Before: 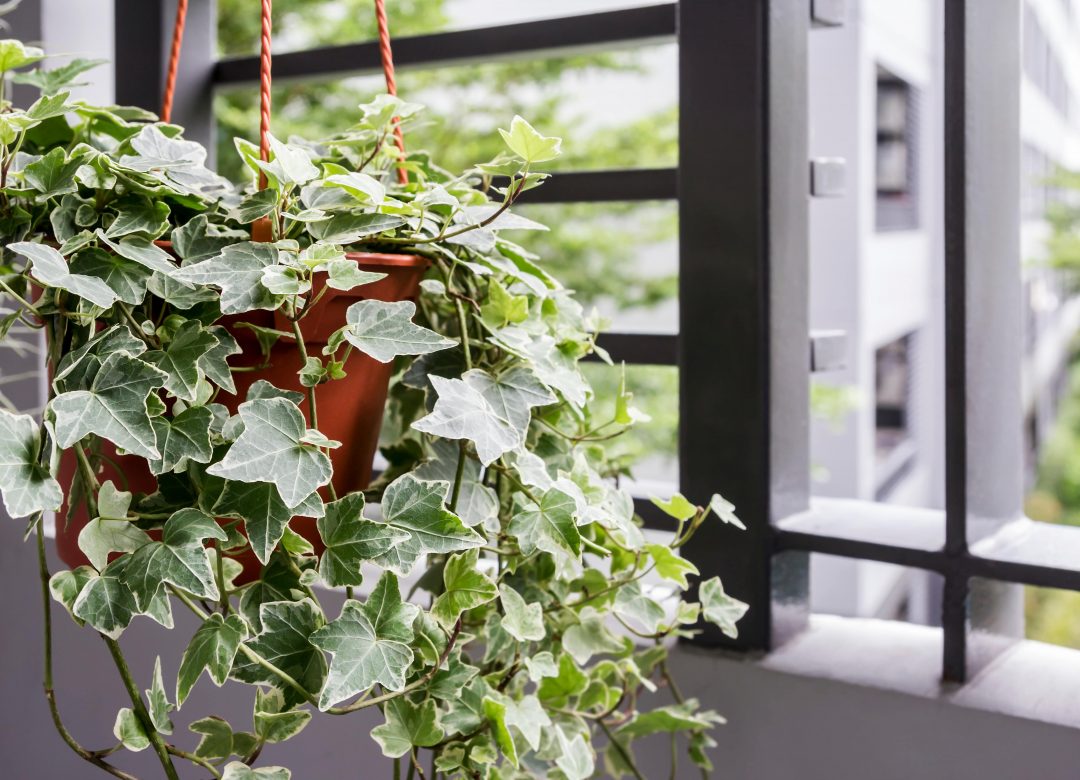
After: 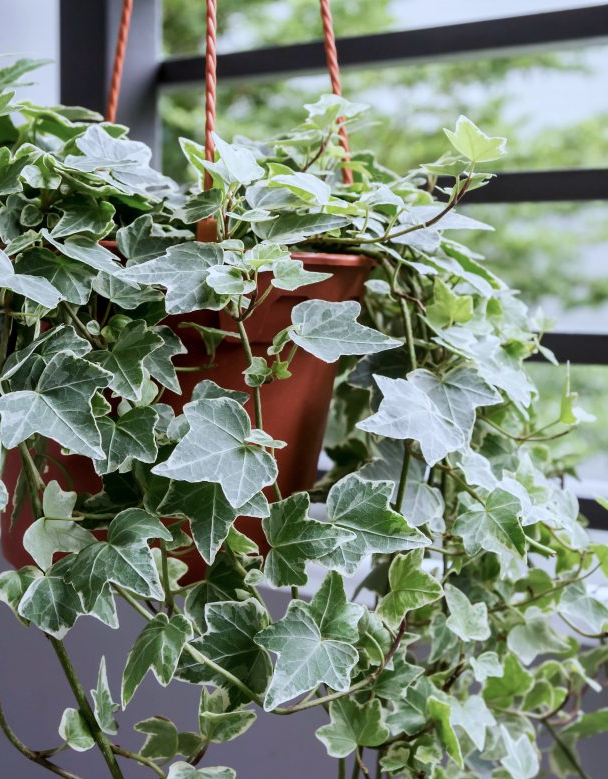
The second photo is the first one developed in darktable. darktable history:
crop: left 5.114%, right 38.589%
exposure: exposure -0.153 EV, compensate highlight preservation false
color calibration: illuminant as shot in camera, x 0.369, y 0.376, temperature 4328.46 K, gamut compression 3
